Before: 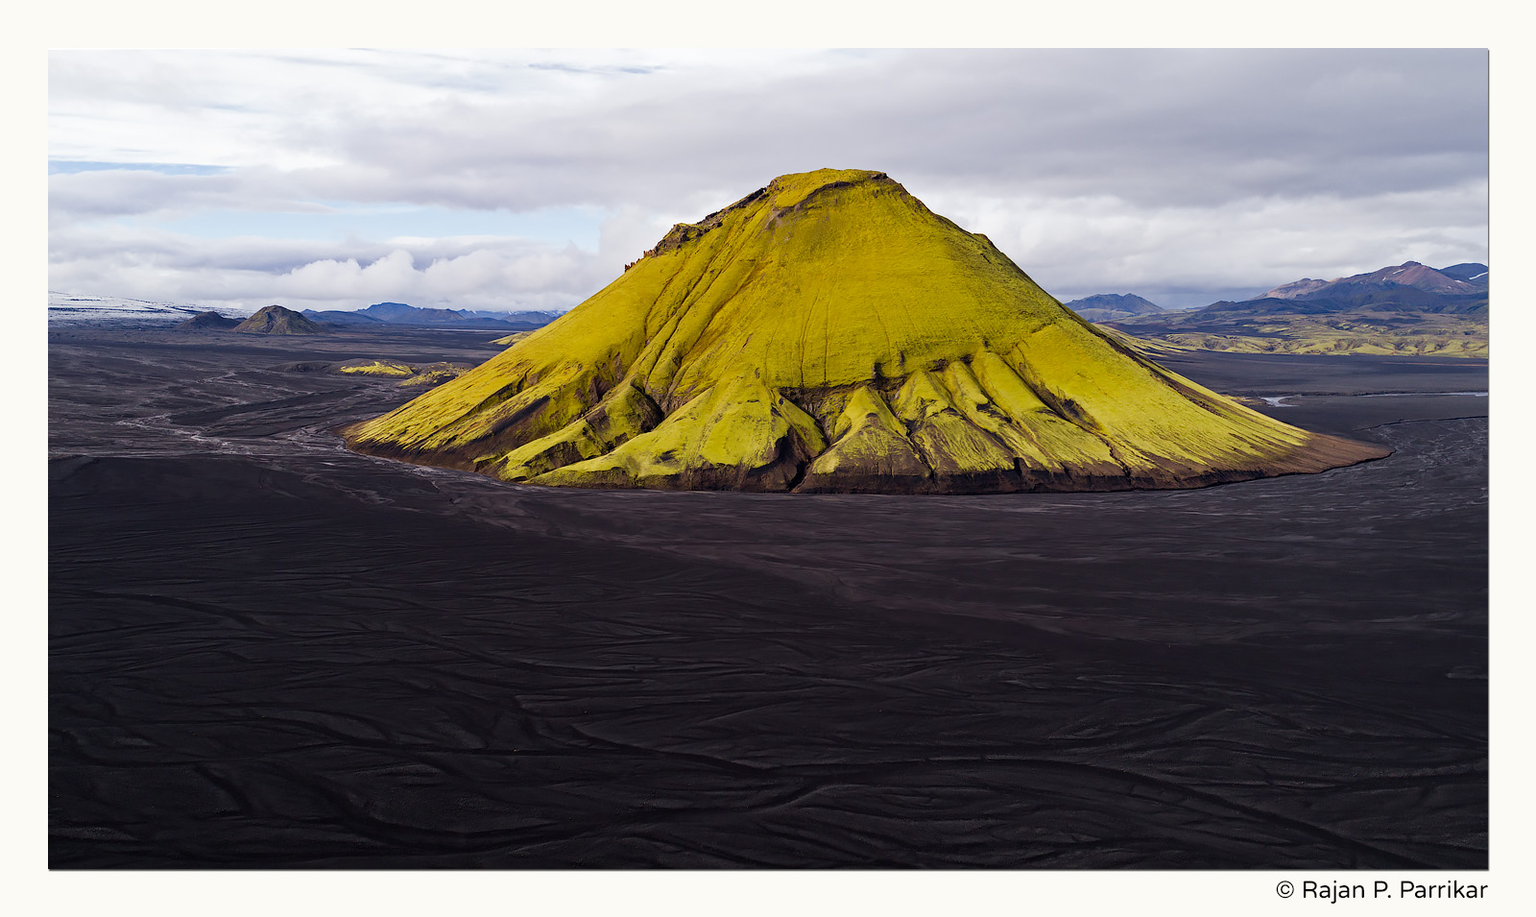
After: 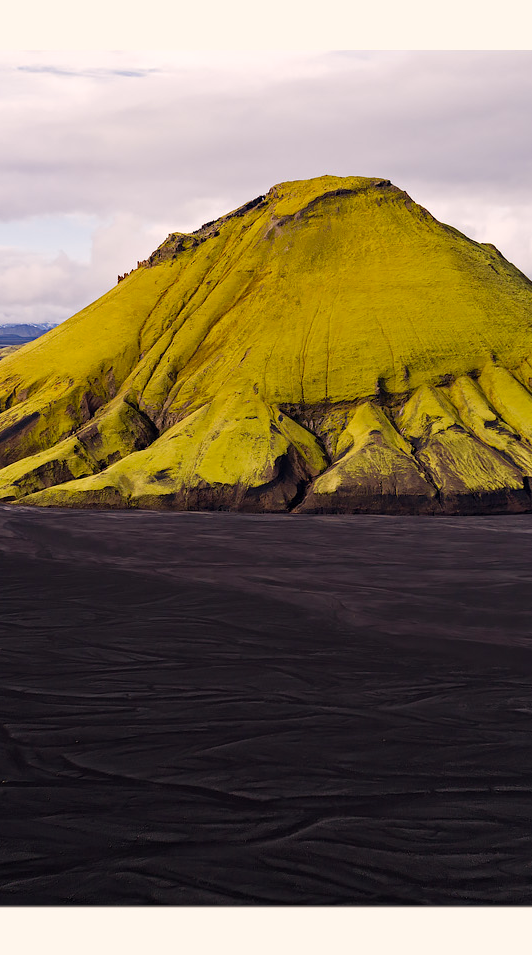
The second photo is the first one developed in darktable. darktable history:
crop: left 33.36%, right 33.36%
color correction: highlights a* 5.81, highlights b* 4.84
